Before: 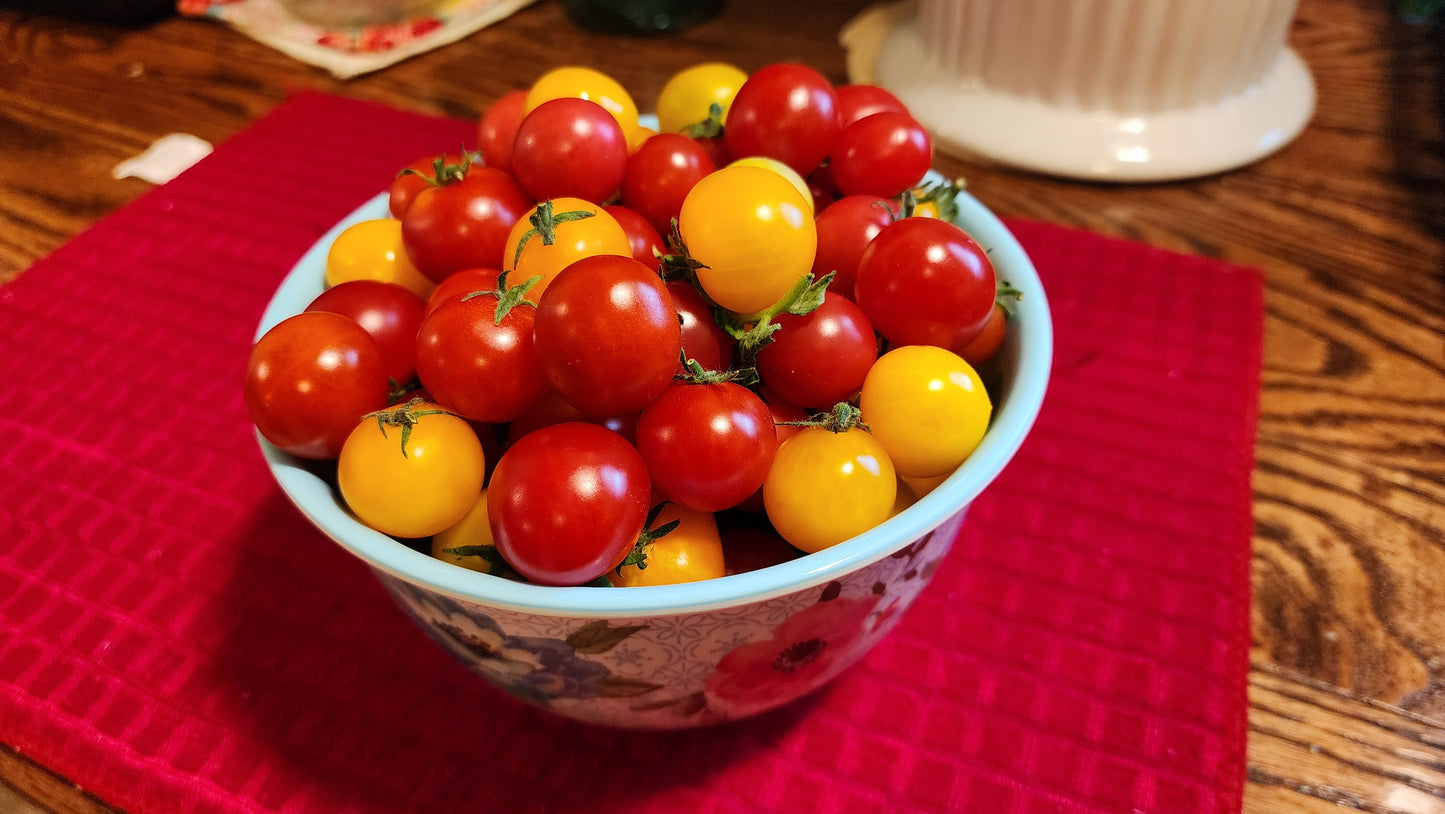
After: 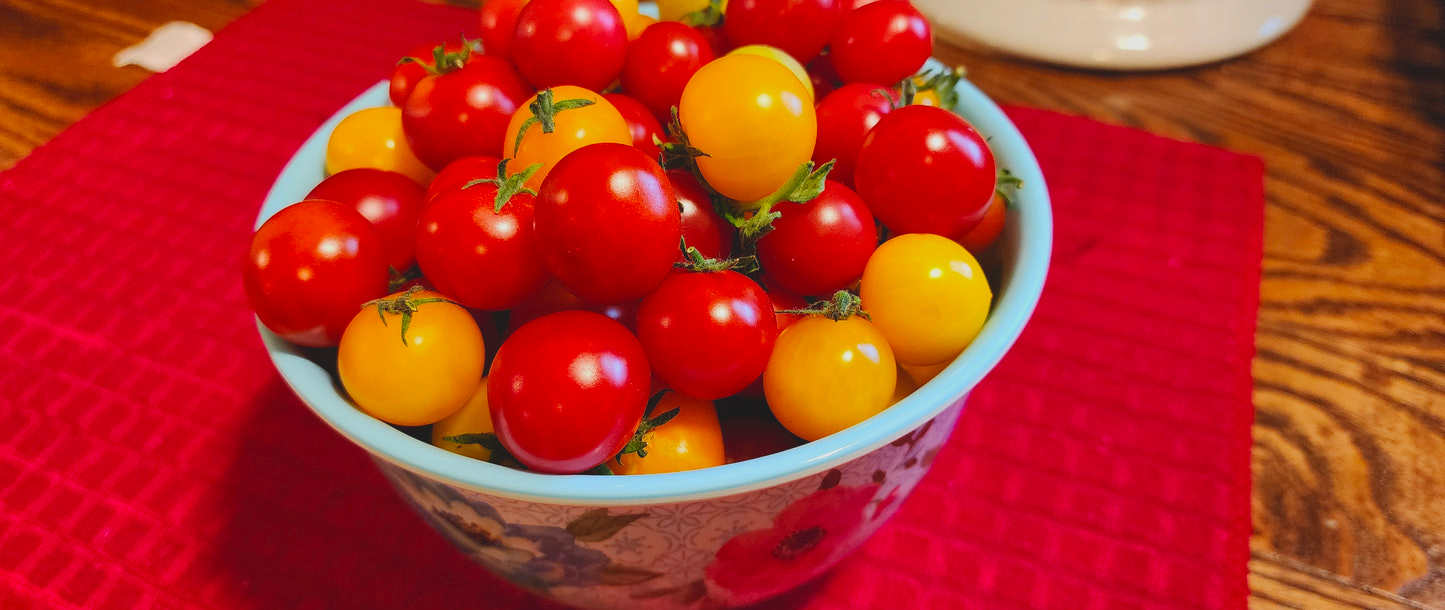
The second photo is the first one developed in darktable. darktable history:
contrast brightness saturation: contrast -0.19, saturation 0.19
crop: top 13.819%, bottom 11.169%
